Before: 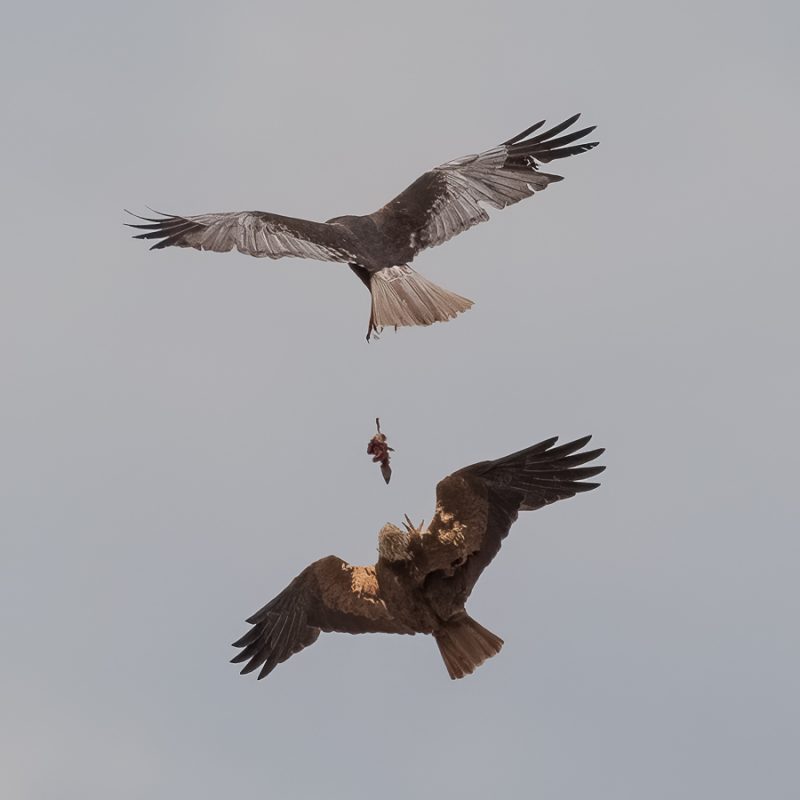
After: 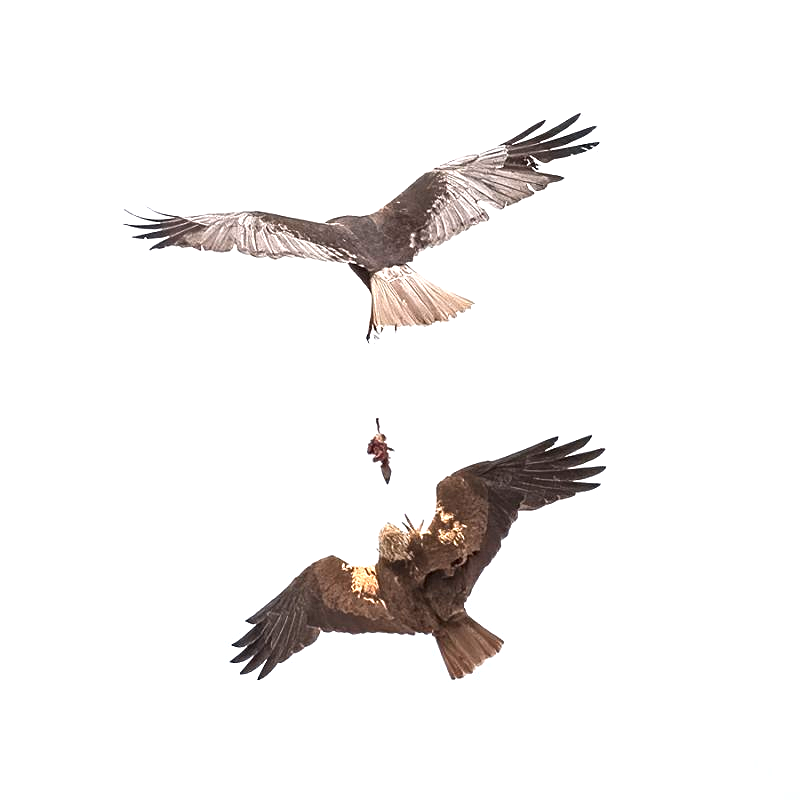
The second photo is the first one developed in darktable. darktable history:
exposure: black level correction 0, exposure 1.466 EV, compensate exposure bias true, compensate highlight preservation false
sharpen: on, module defaults
